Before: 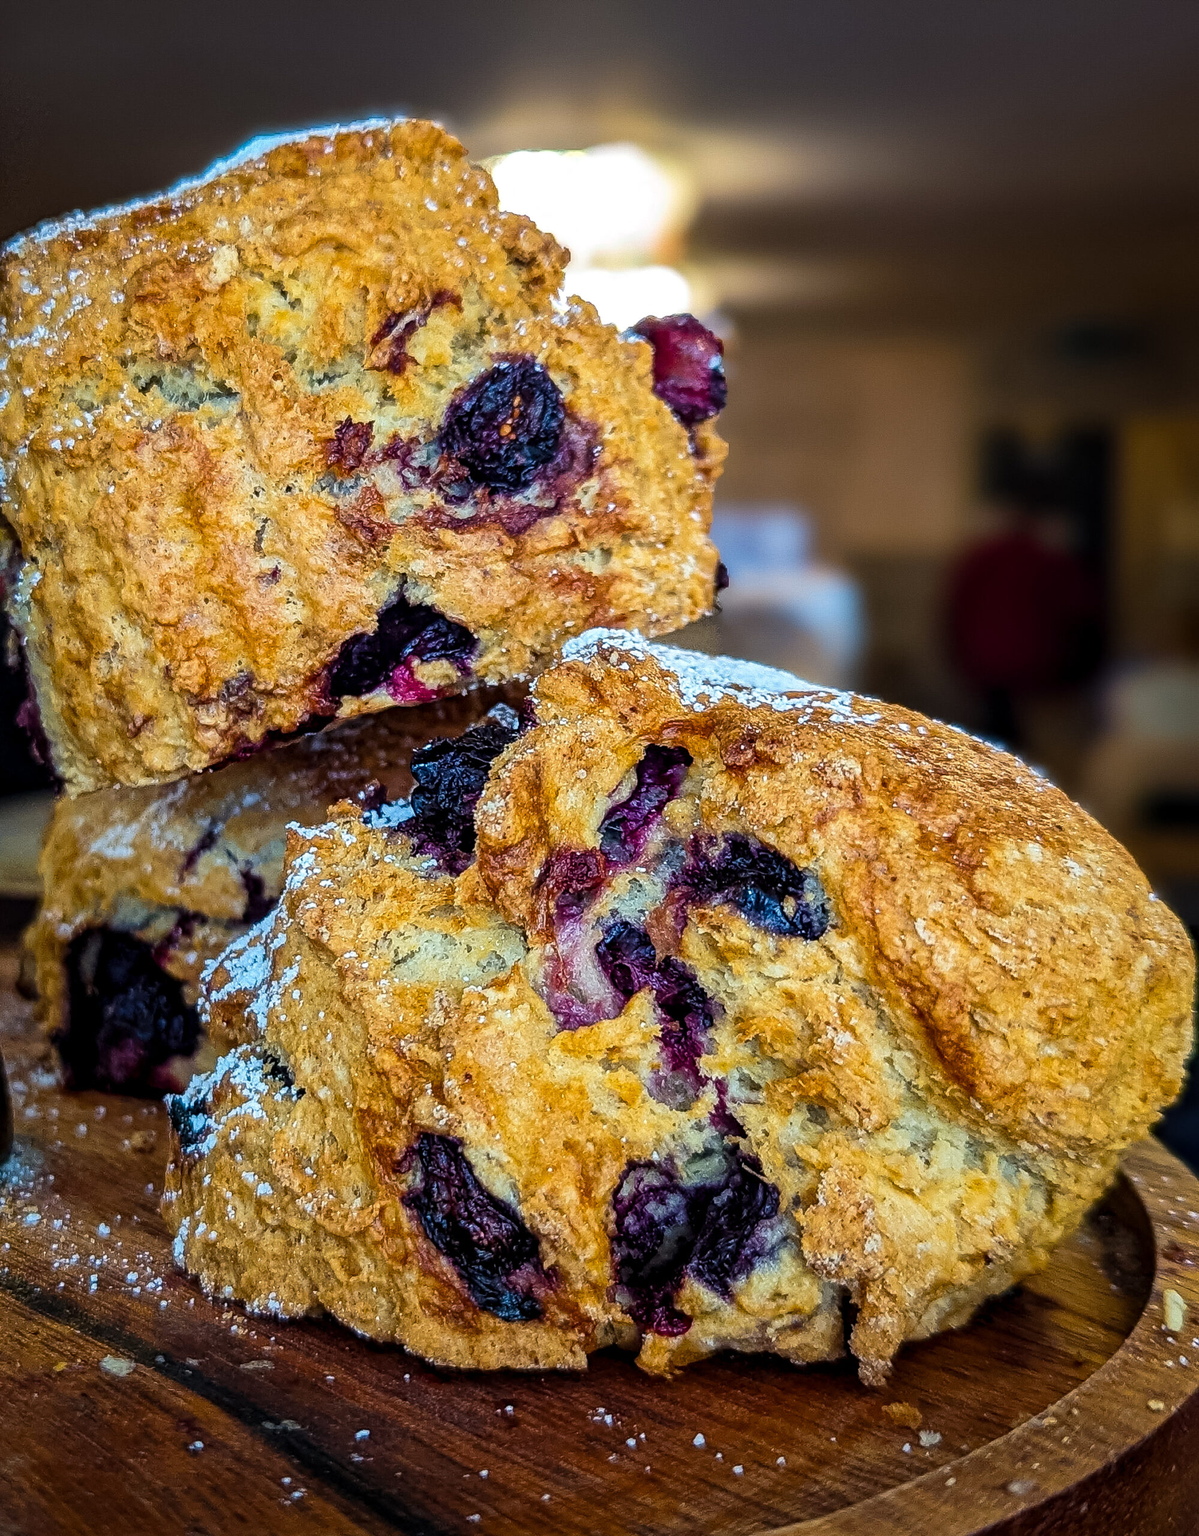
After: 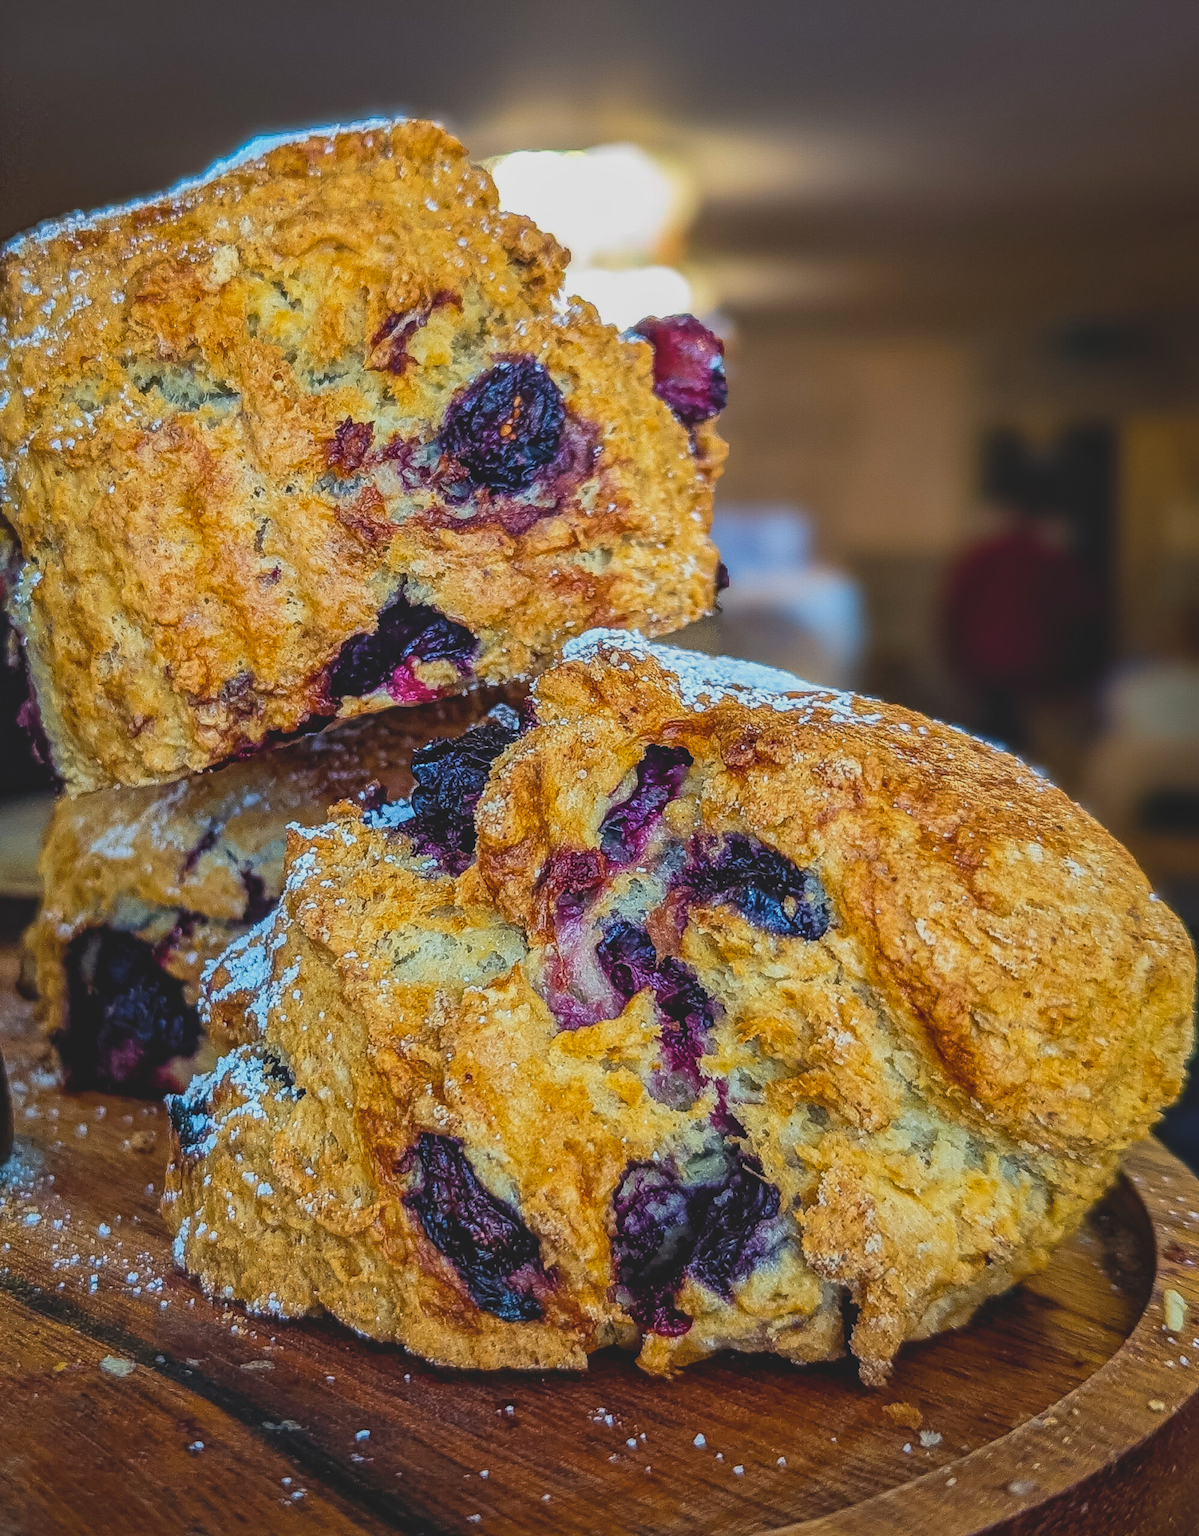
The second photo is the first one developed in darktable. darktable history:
local contrast: on, module defaults
contrast brightness saturation: contrast -0.279
